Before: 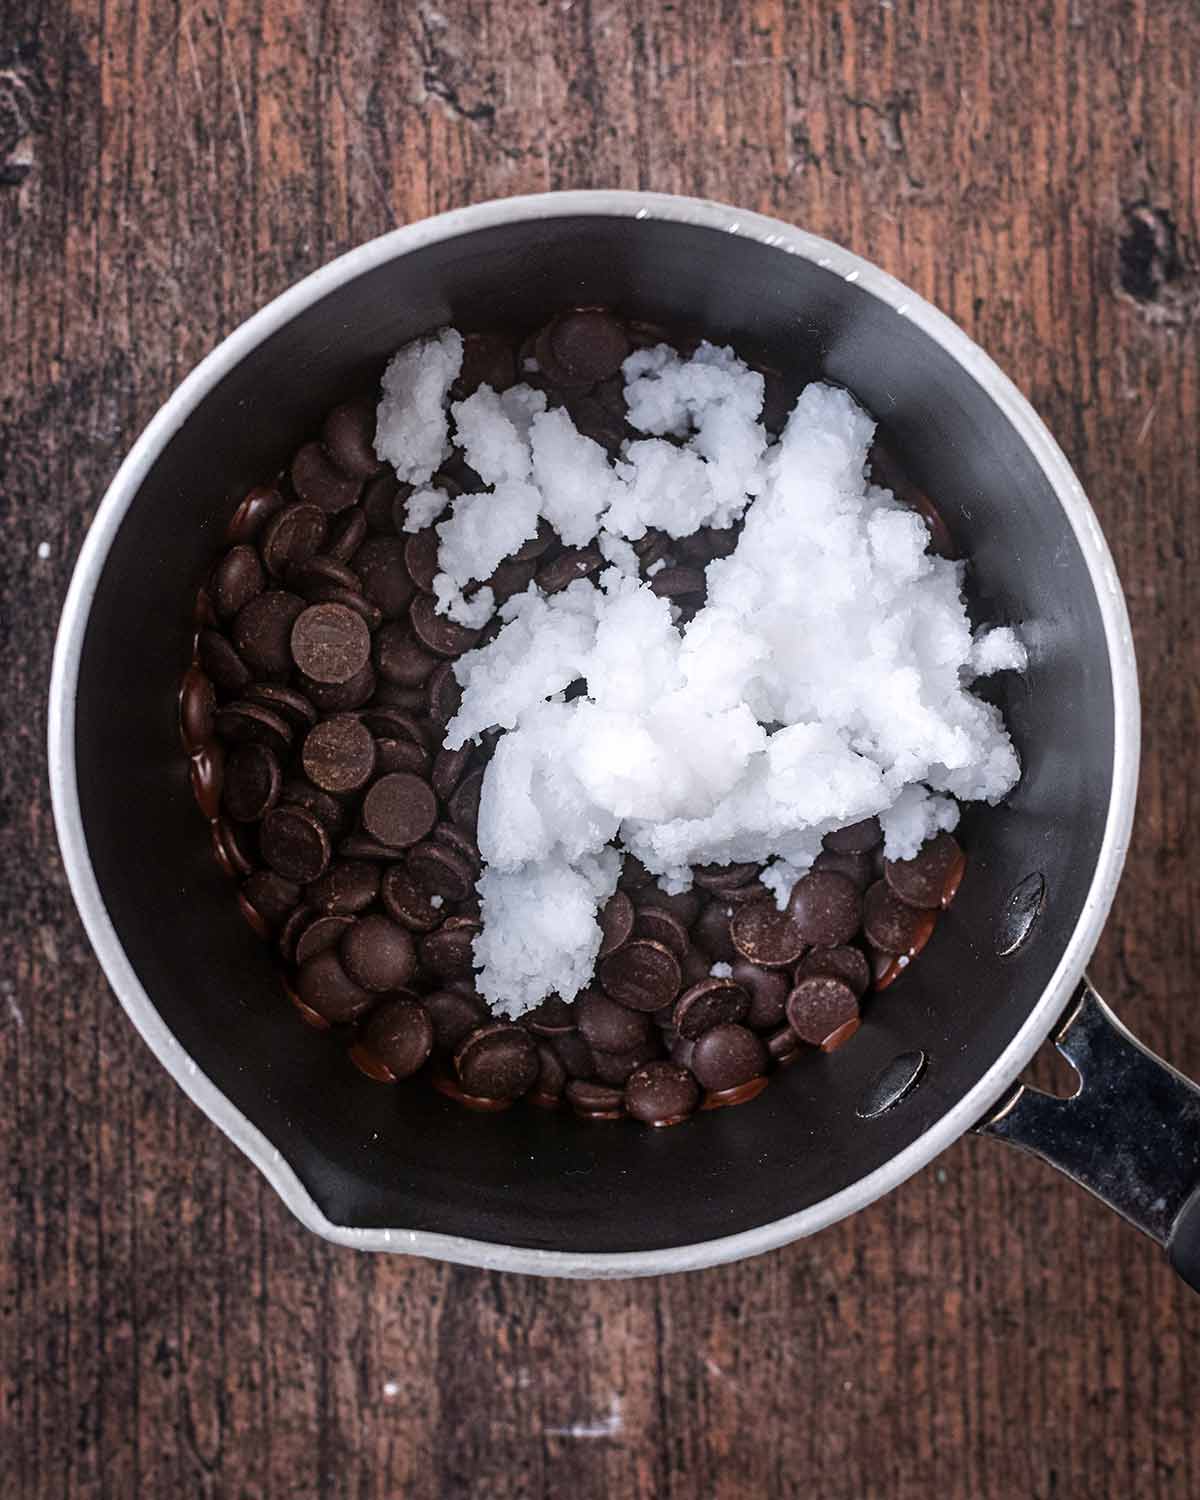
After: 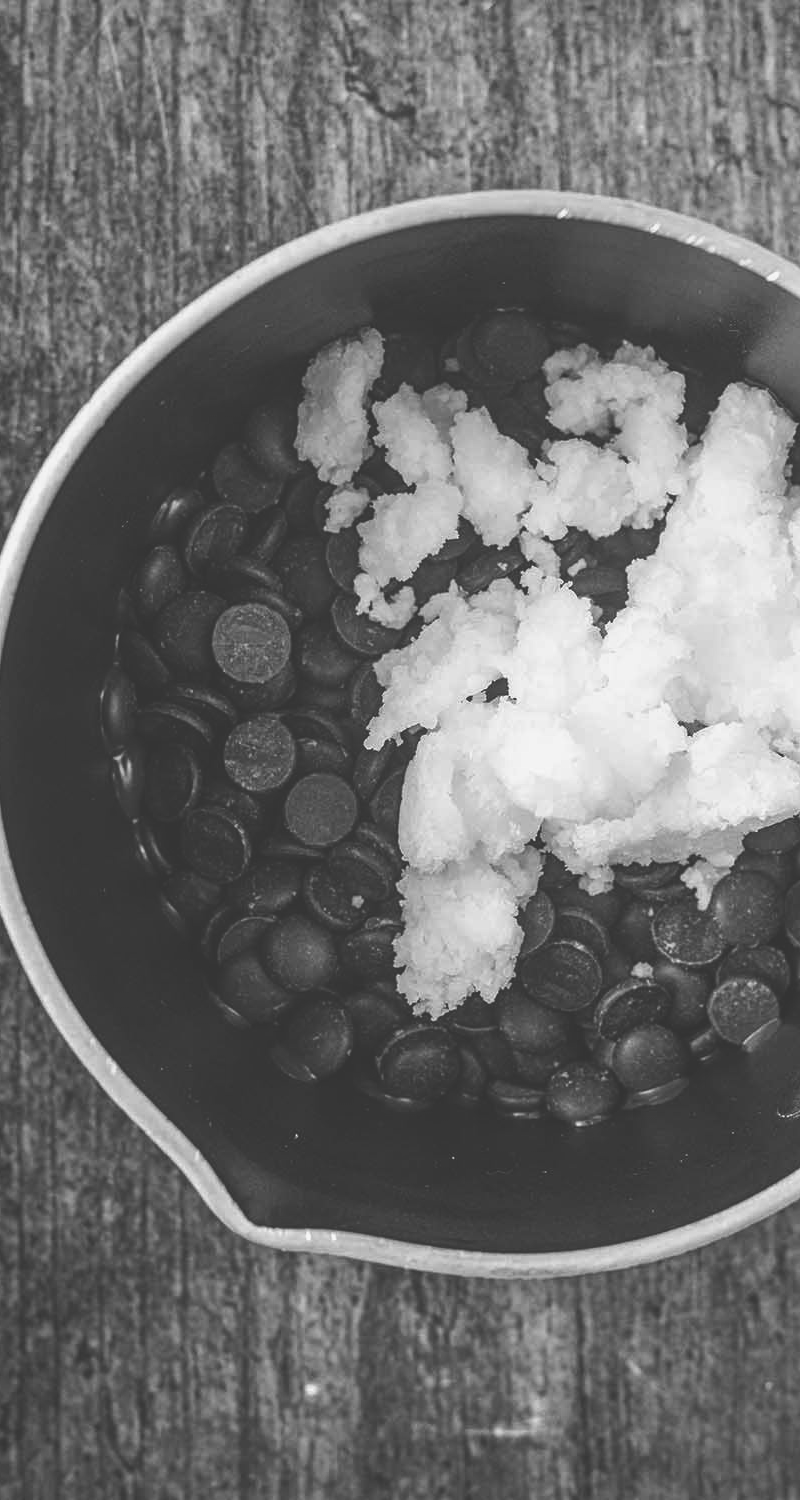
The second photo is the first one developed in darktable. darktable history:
color zones: curves: ch0 [(0.018, 0.548) (0.224, 0.64) (0.425, 0.447) (0.675, 0.575) (0.732, 0.579)]; ch1 [(0.066, 0.487) (0.25, 0.5) (0.404, 0.43) (0.75, 0.421) (0.956, 0.421)]; ch2 [(0.044, 0.561) (0.215, 0.465) (0.399, 0.544) (0.465, 0.548) (0.614, 0.447) (0.724, 0.43) (0.882, 0.623) (0.956, 0.632)]
monochrome: on, module defaults
velvia: strength 45%
local contrast: highlights 100%, shadows 100%, detail 120%, midtone range 0.2
contrast brightness saturation: contrast -0.11
exposure: black level correction -0.028, compensate highlight preservation false
crop and rotate: left 6.617%, right 26.717%
